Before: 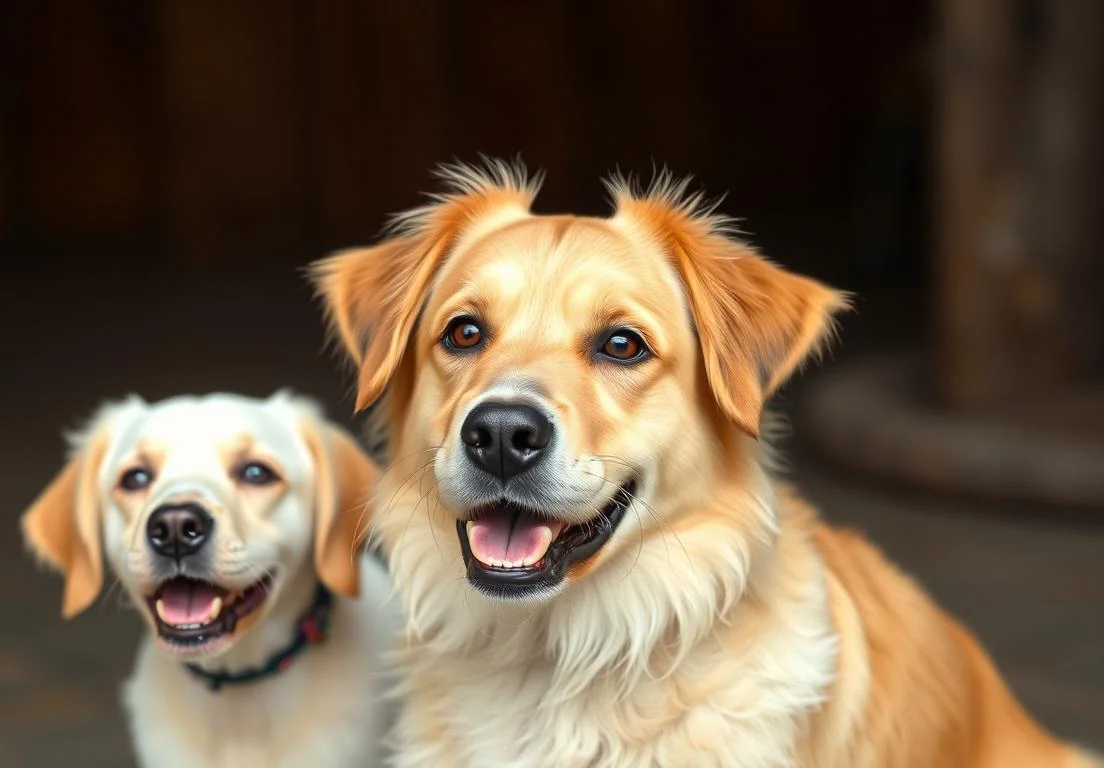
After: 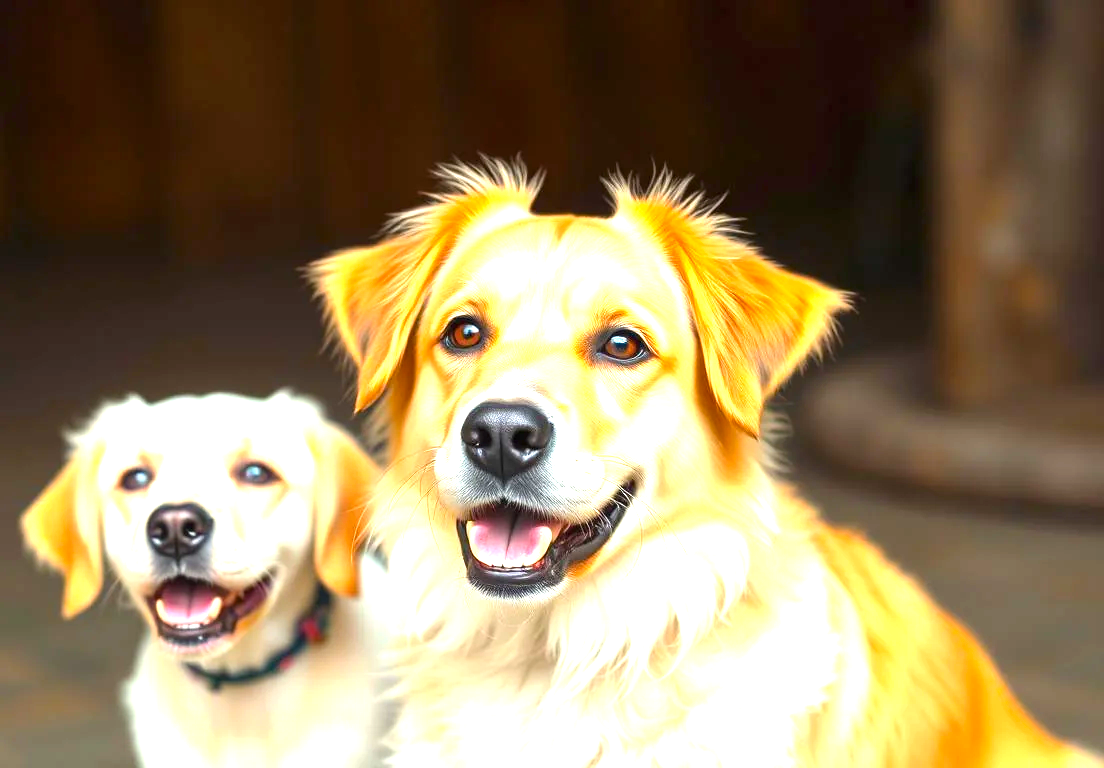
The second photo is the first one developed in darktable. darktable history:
color balance rgb: perceptual saturation grading › global saturation 20%, global vibrance 20%
exposure: black level correction 0, exposure 1.5 EV, compensate exposure bias true, compensate highlight preservation false
